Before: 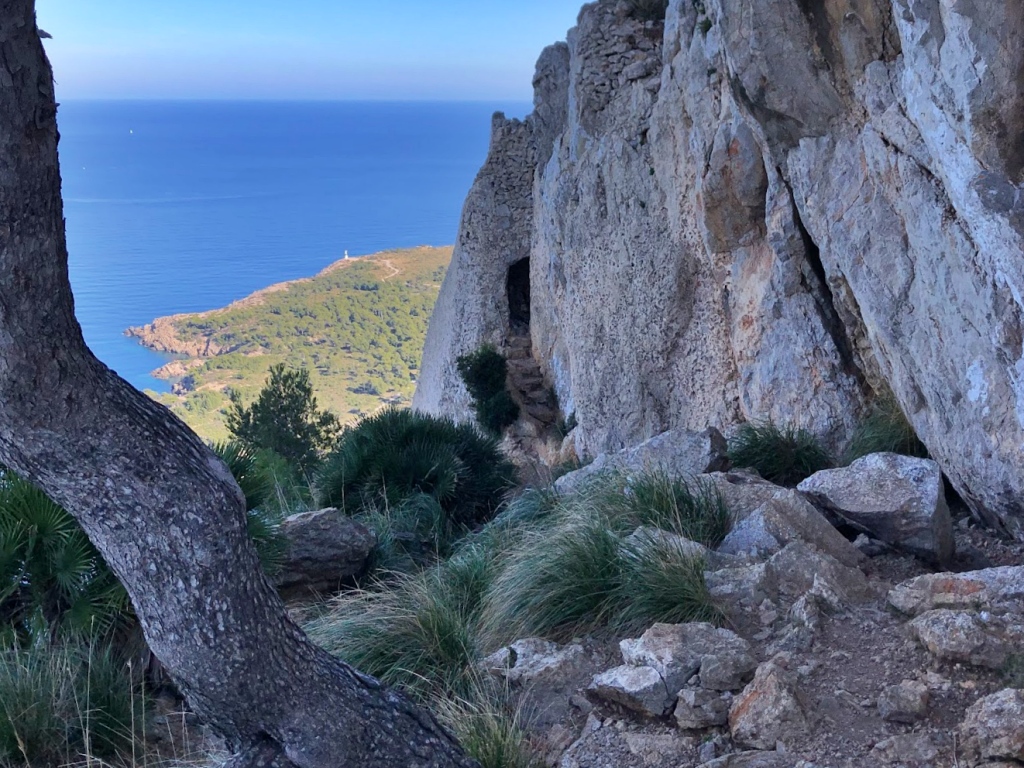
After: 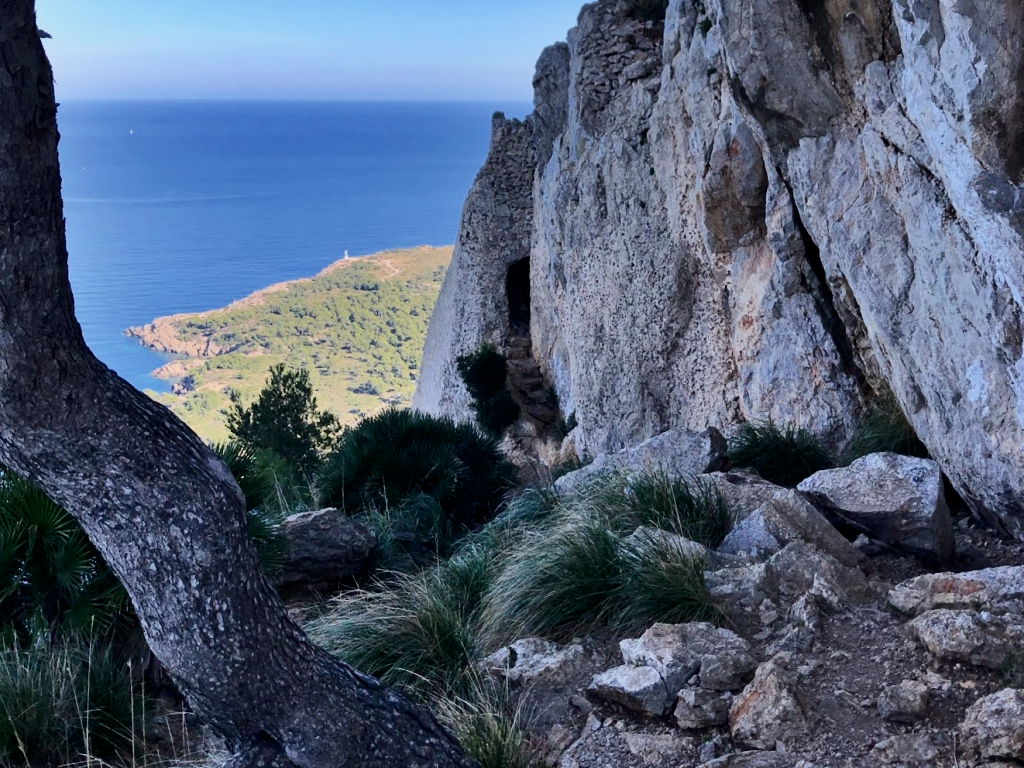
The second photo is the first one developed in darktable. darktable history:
contrast brightness saturation: contrast 0.28
filmic rgb: black relative exposure -7.65 EV, white relative exposure 4.56 EV, hardness 3.61, color science v6 (2022)
